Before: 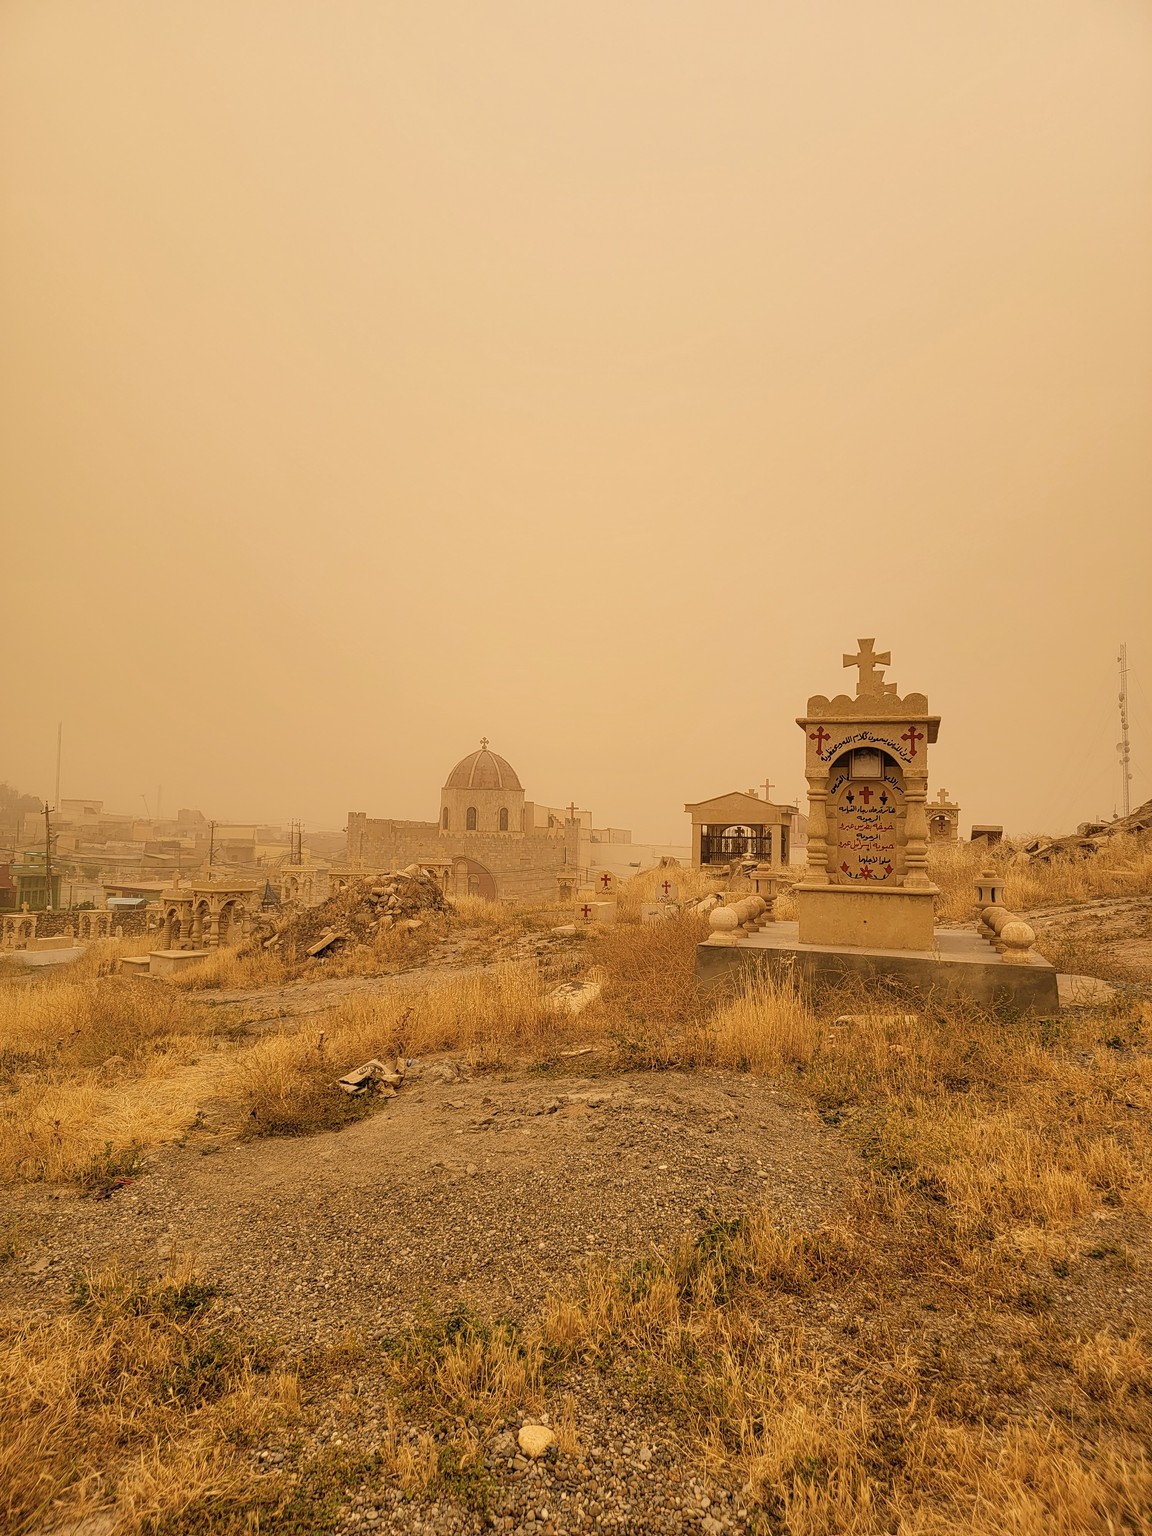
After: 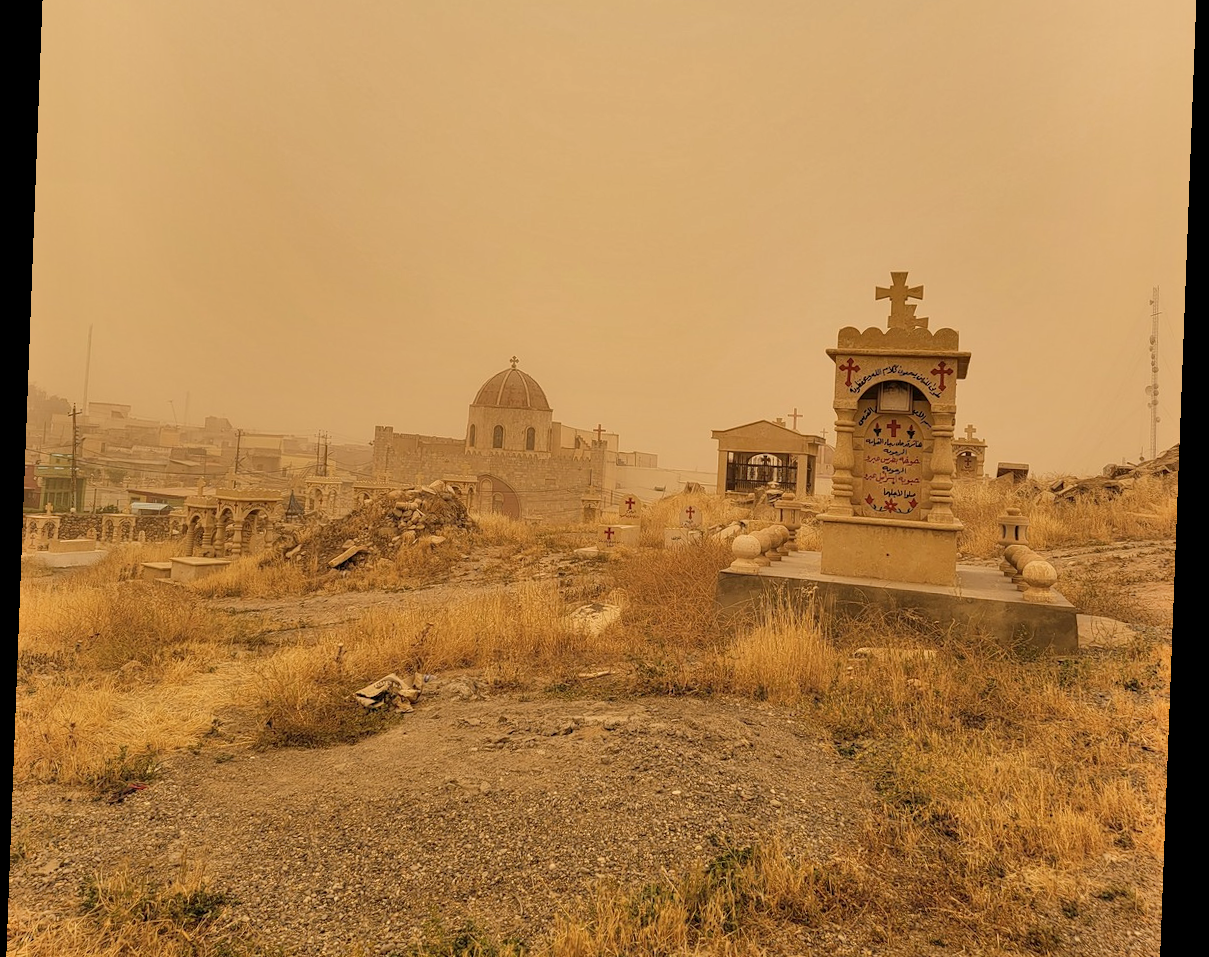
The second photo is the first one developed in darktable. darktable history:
crop and rotate: top 25.357%, bottom 13.942%
rotate and perspective: rotation 2.17°, automatic cropping off
shadows and highlights: soften with gaussian
